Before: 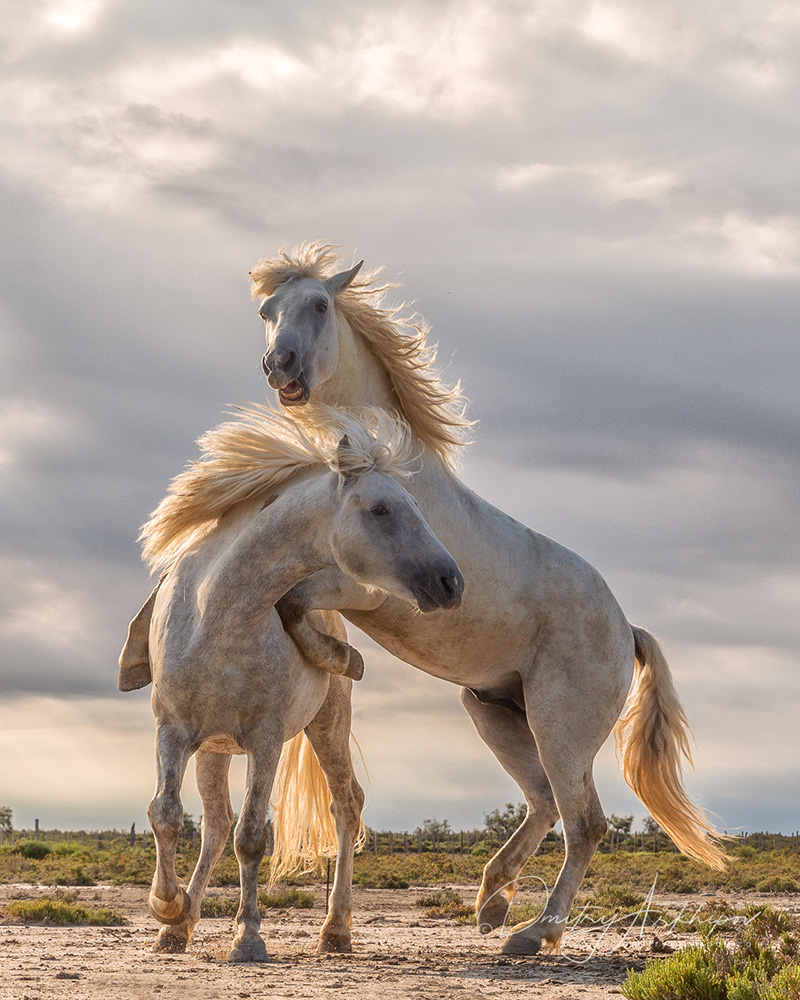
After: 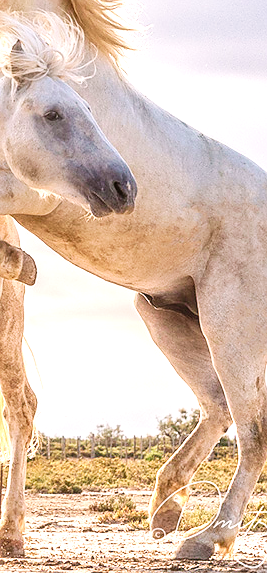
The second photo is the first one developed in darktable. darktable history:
local contrast: detail 109%
sharpen: radius 0.996, threshold 0.93
color correction: highlights a* 3.07, highlights b* -0.956, shadows a* -0.09, shadows b* 2.48, saturation 0.984
exposure: black level correction 0, exposure 1.2 EV, compensate highlight preservation false
crop: left 40.916%, top 39.571%, right 25.698%, bottom 3.117%
velvia: on, module defaults
tone curve: curves: ch0 [(0, 0) (0.051, 0.027) (0.096, 0.071) (0.219, 0.248) (0.428, 0.52) (0.596, 0.713) (0.727, 0.823) (0.859, 0.924) (1, 1)]; ch1 [(0, 0) (0.1, 0.038) (0.318, 0.221) (0.413, 0.325) (0.443, 0.412) (0.483, 0.474) (0.503, 0.501) (0.516, 0.515) (0.548, 0.575) (0.561, 0.596) (0.594, 0.647) (0.666, 0.701) (1, 1)]; ch2 [(0, 0) (0.453, 0.435) (0.479, 0.476) (0.504, 0.5) (0.52, 0.526) (0.557, 0.585) (0.583, 0.608) (0.824, 0.815) (1, 1)], preserve colors none
